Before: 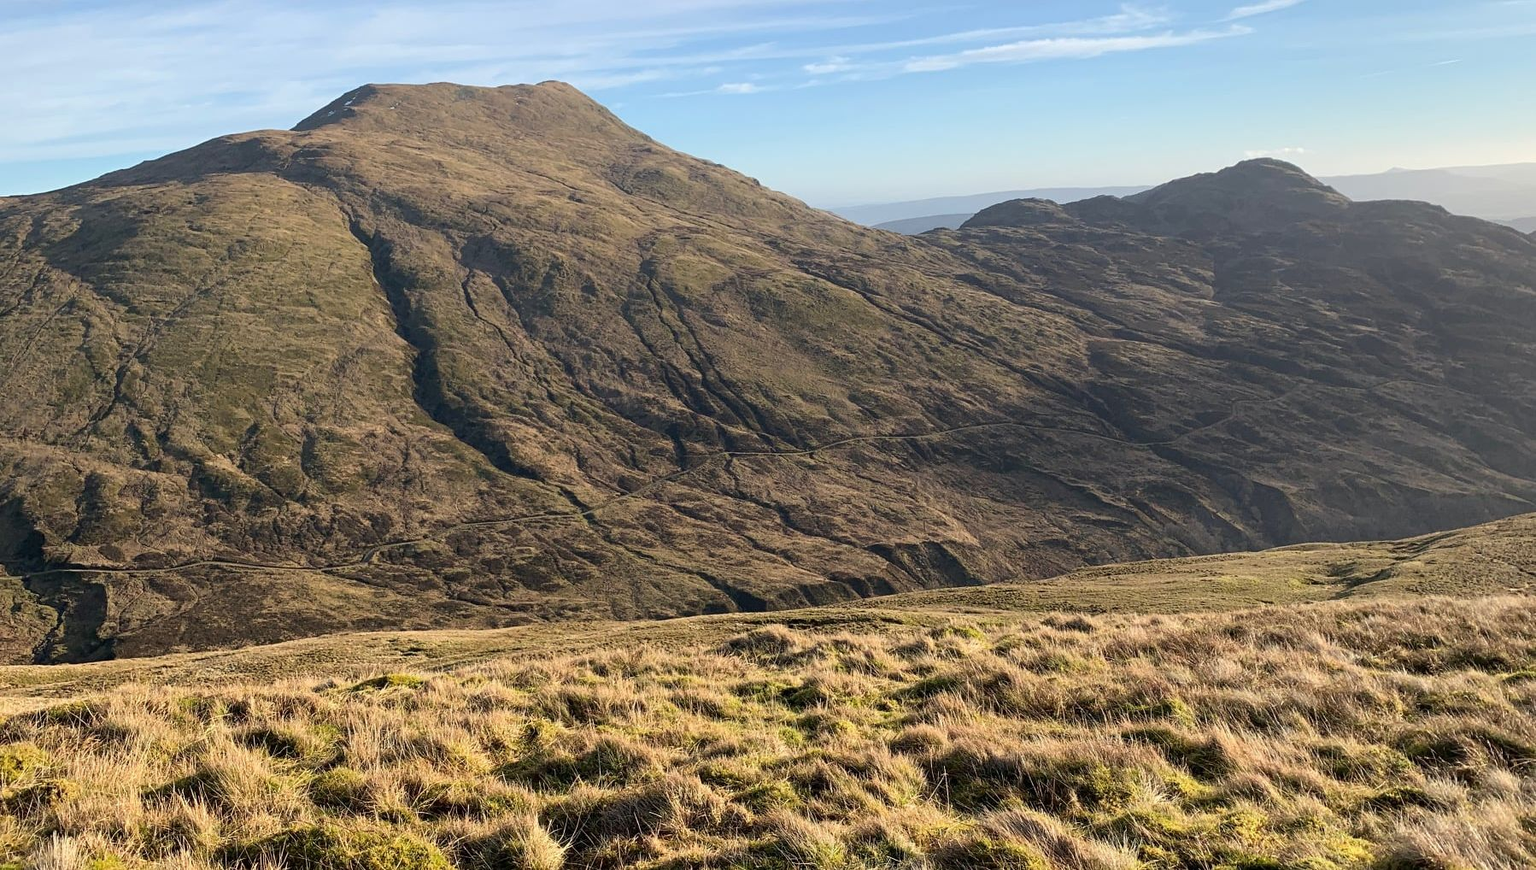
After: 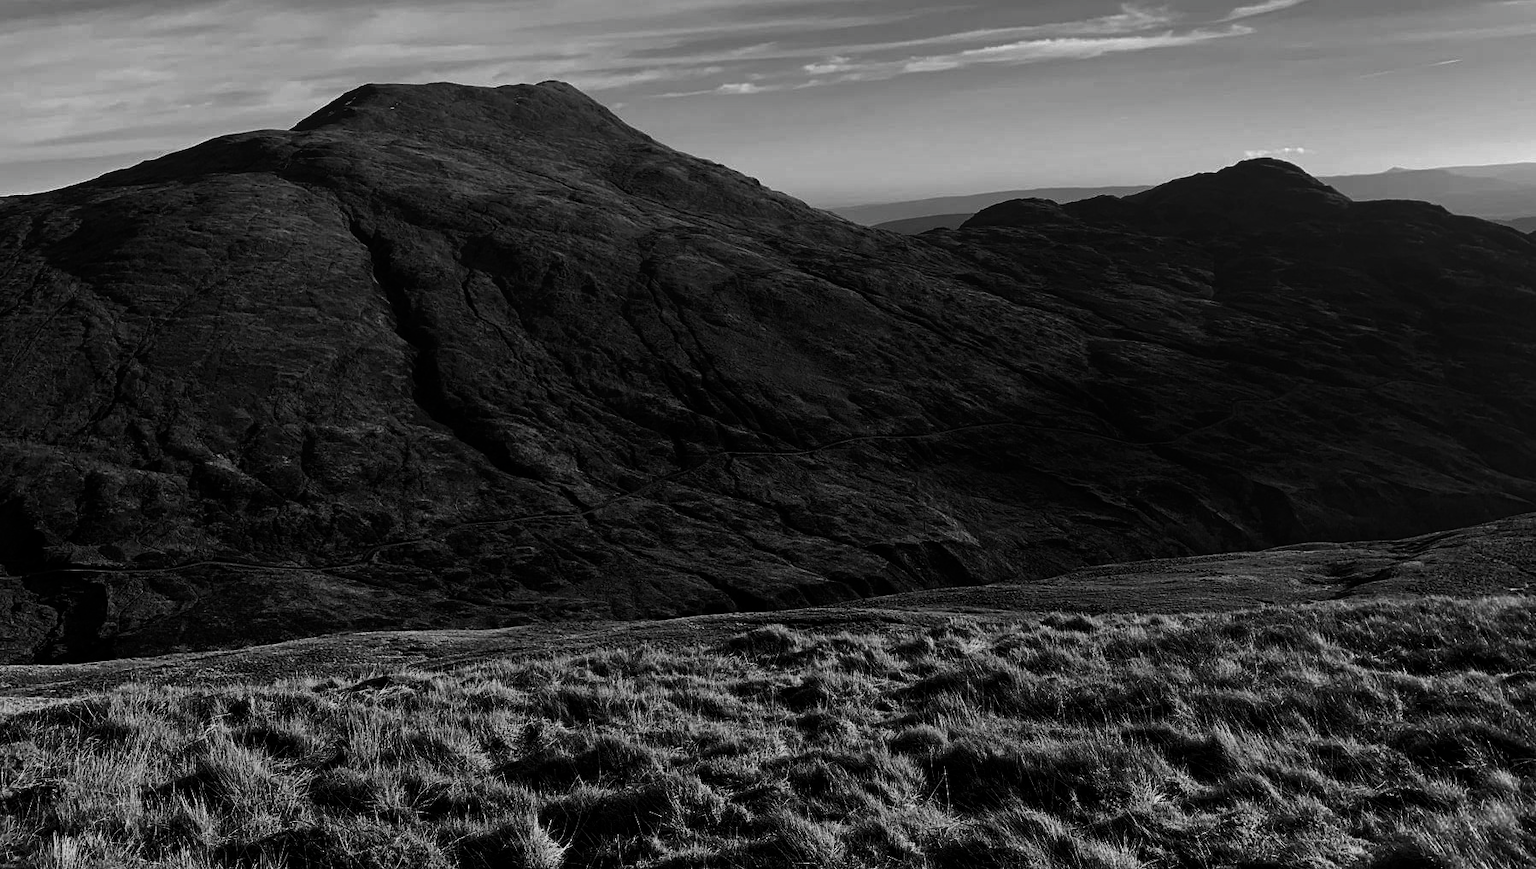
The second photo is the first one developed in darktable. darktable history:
contrast brightness saturation: contrast 0.024, brightness -0.981, saturation -0.993
